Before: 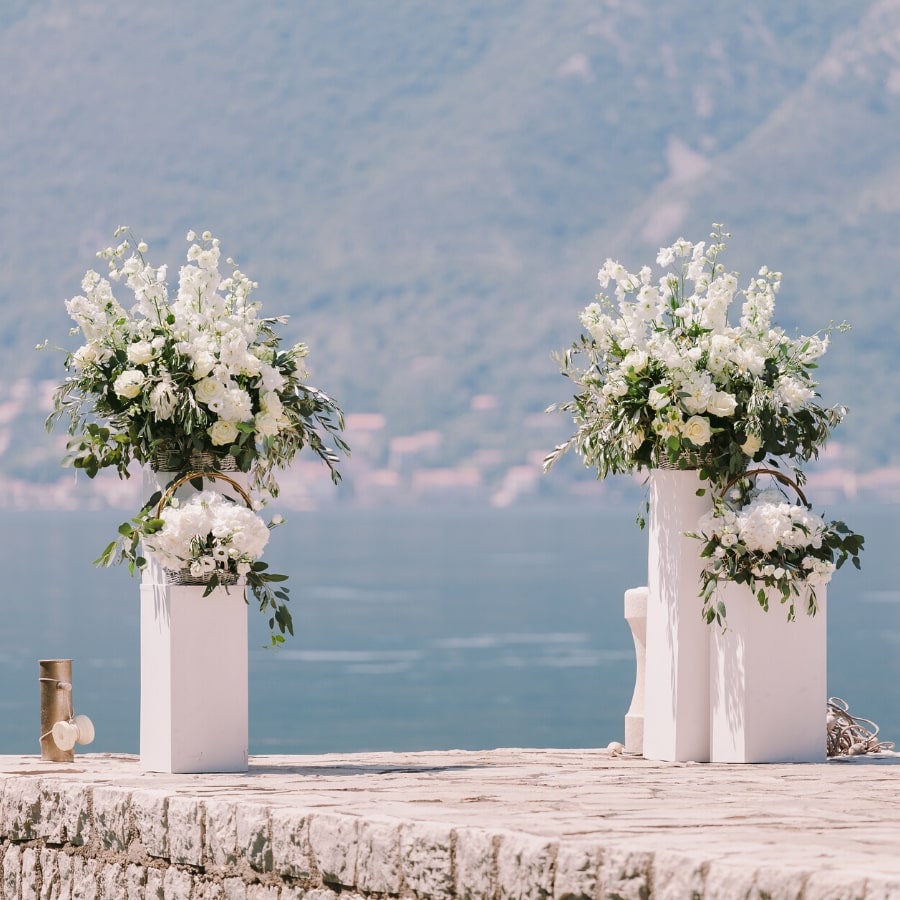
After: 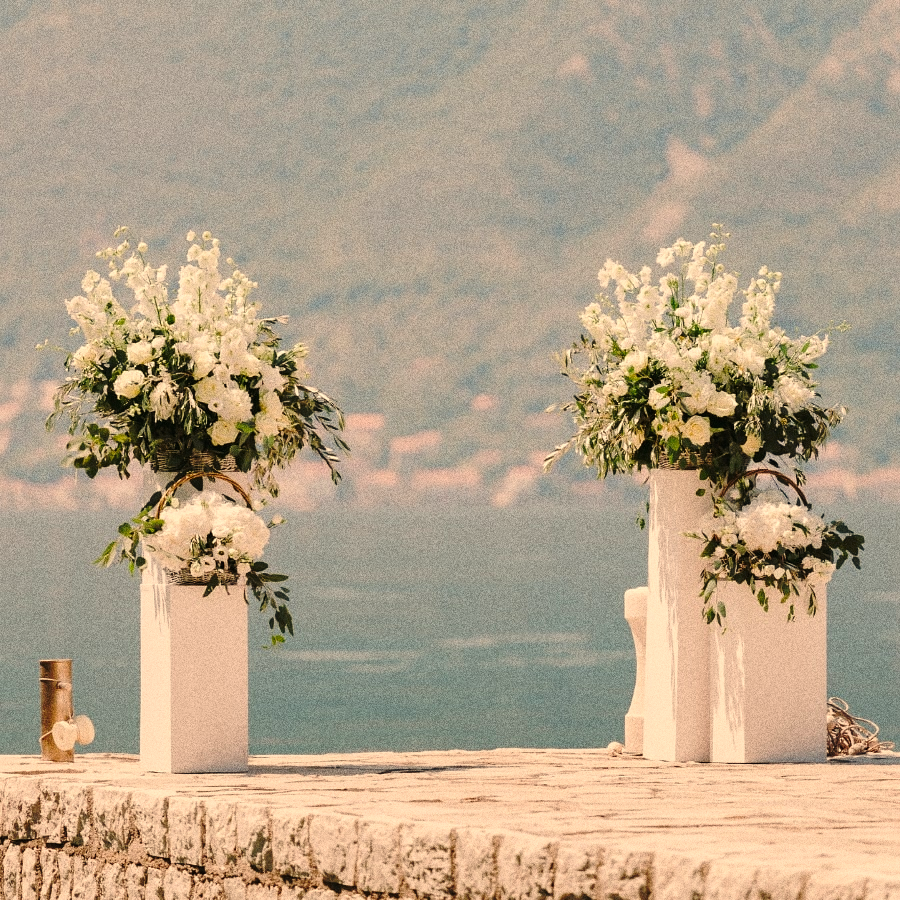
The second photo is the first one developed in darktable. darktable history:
base curve: curves: ch0 [(0, 0) (0.073, 0.04) (0.157, 0.139) (0.492, 0.492) (0.758, 0.758) (1, 1)], preserve colors none
grain: strength 49.07%
white balance: red 1.123, blue 0.83
